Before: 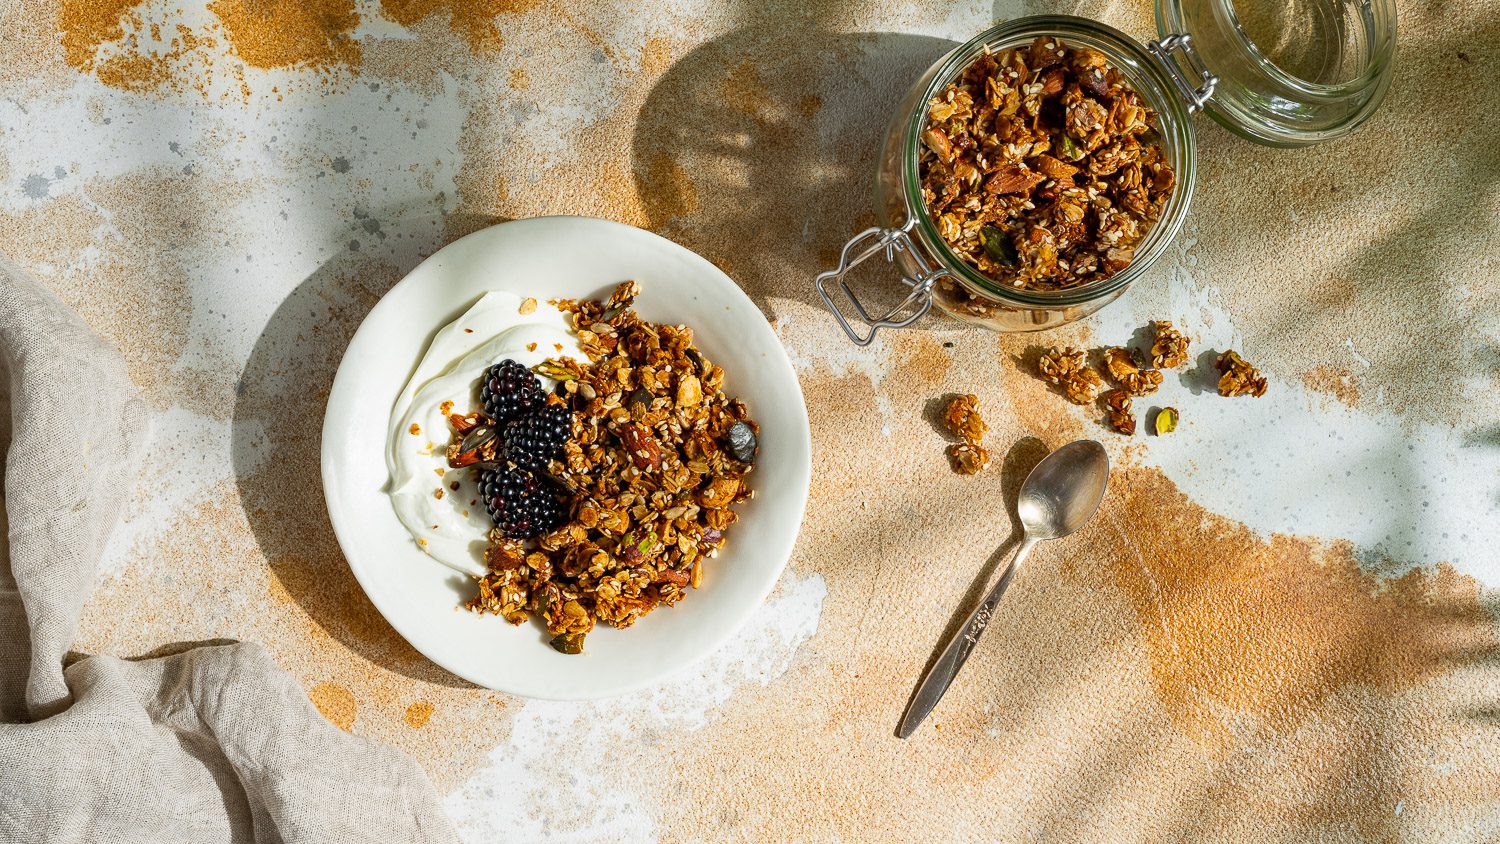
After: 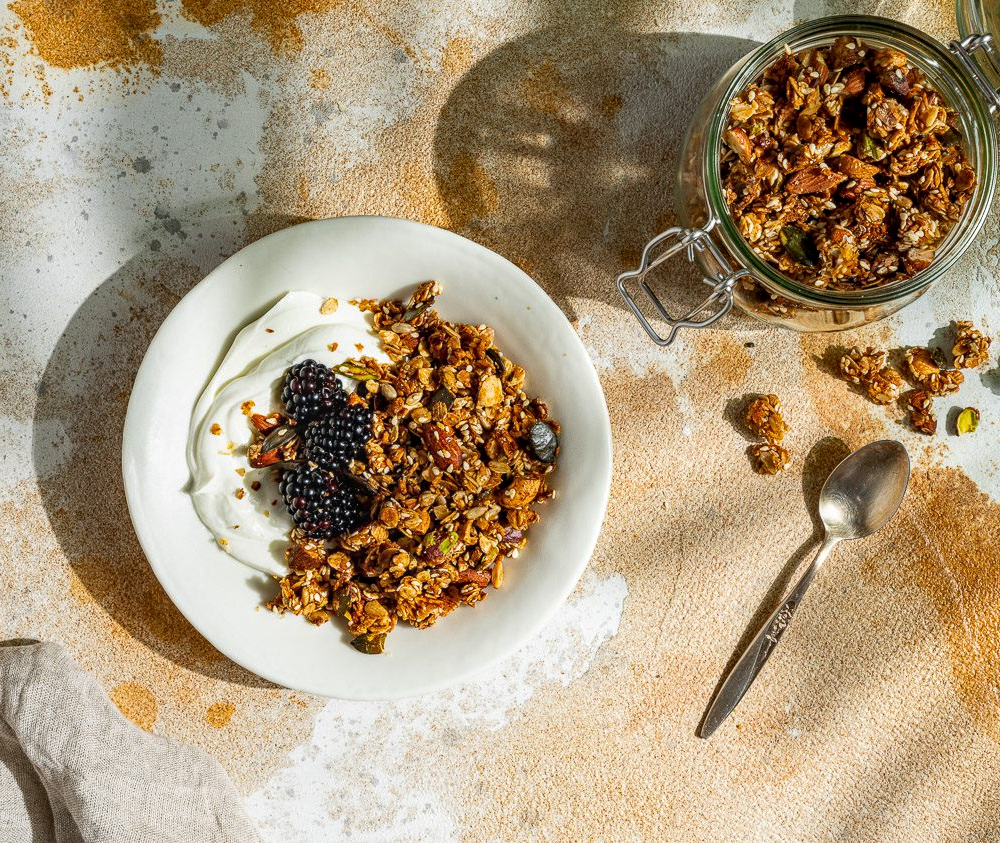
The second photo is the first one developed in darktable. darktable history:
local contrast: on, module defaults
crop and rotate: left 13.328%, right 19.963%
